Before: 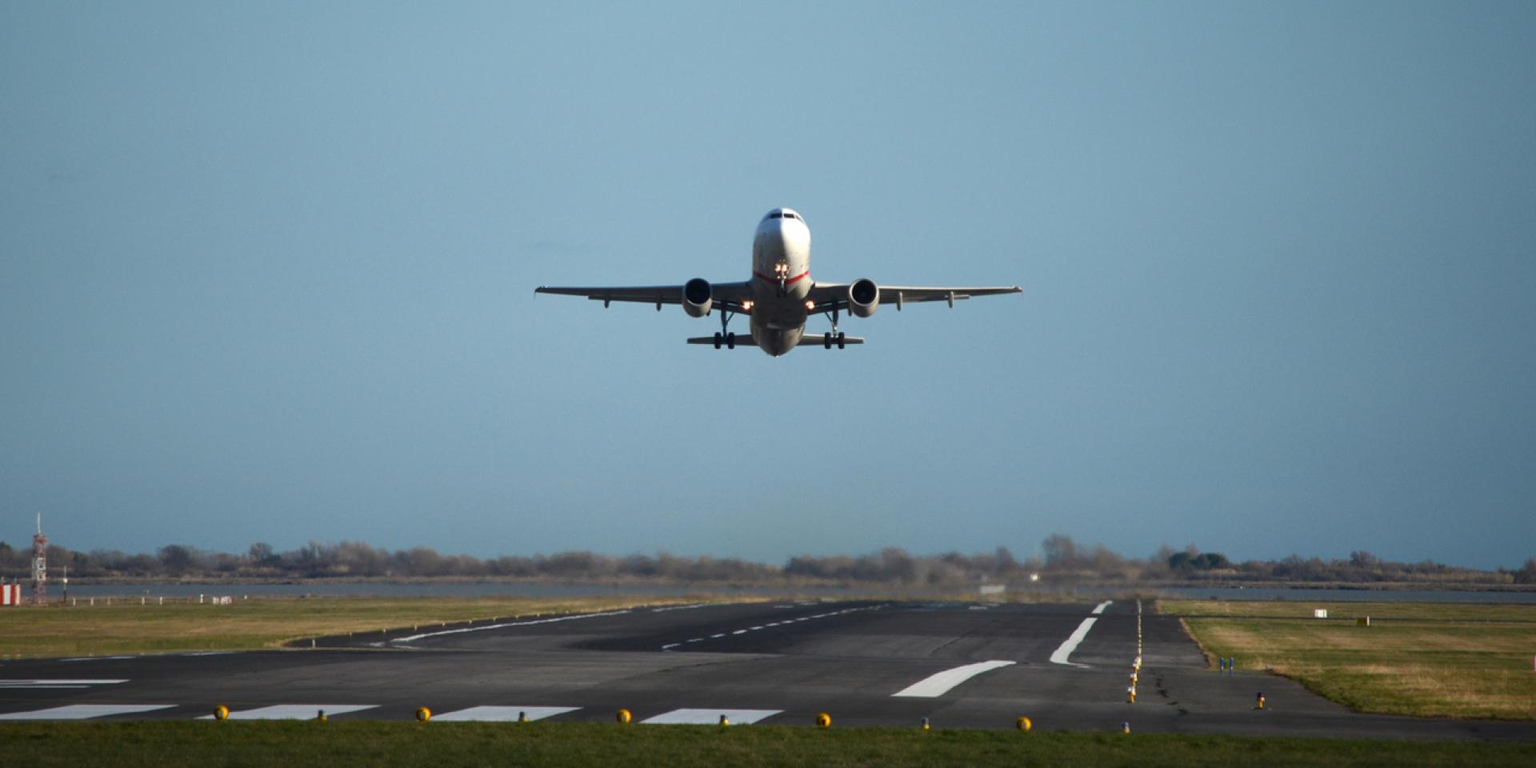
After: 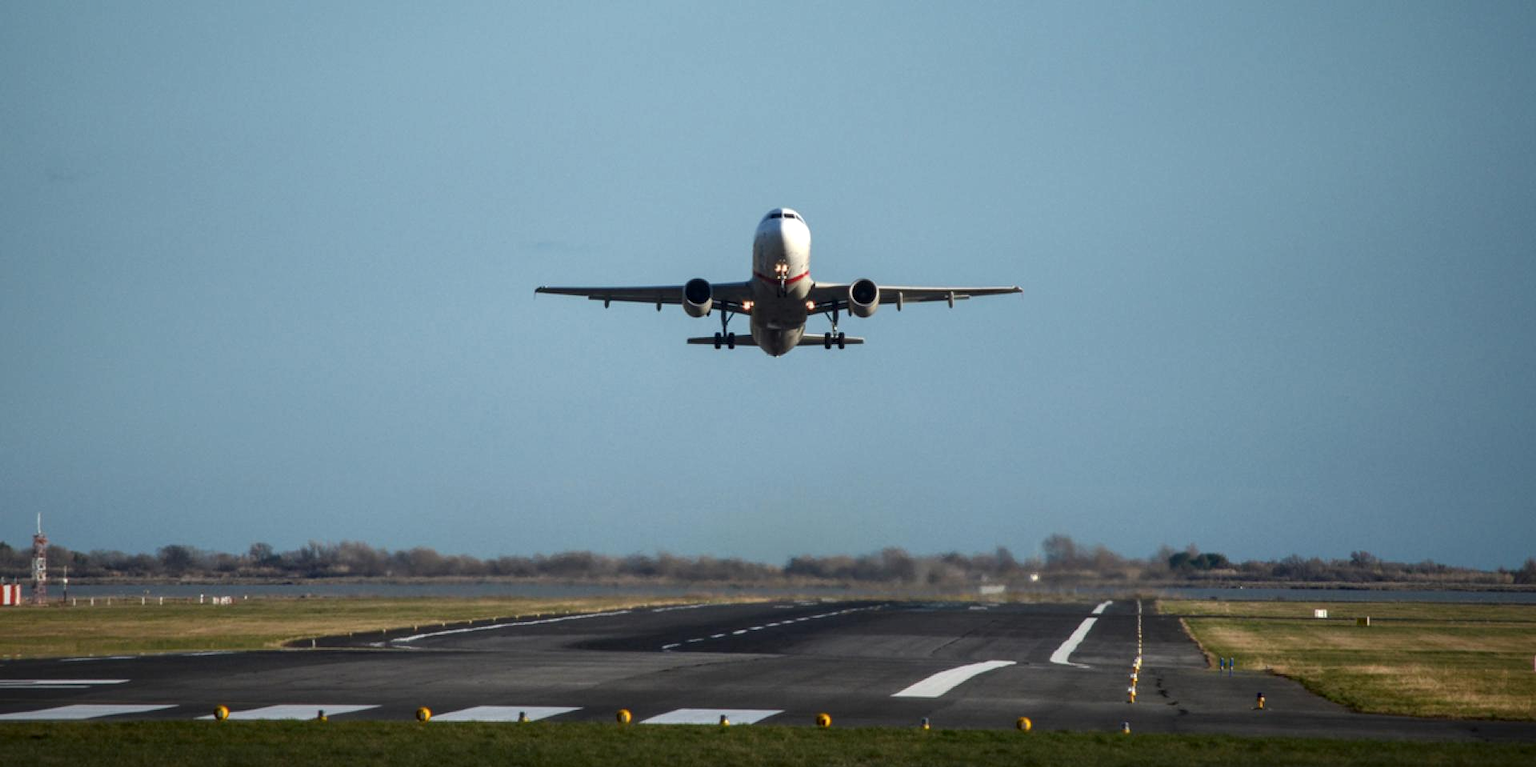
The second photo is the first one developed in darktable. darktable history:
crop: bottom 0.071%
local contrast: detail 130%
